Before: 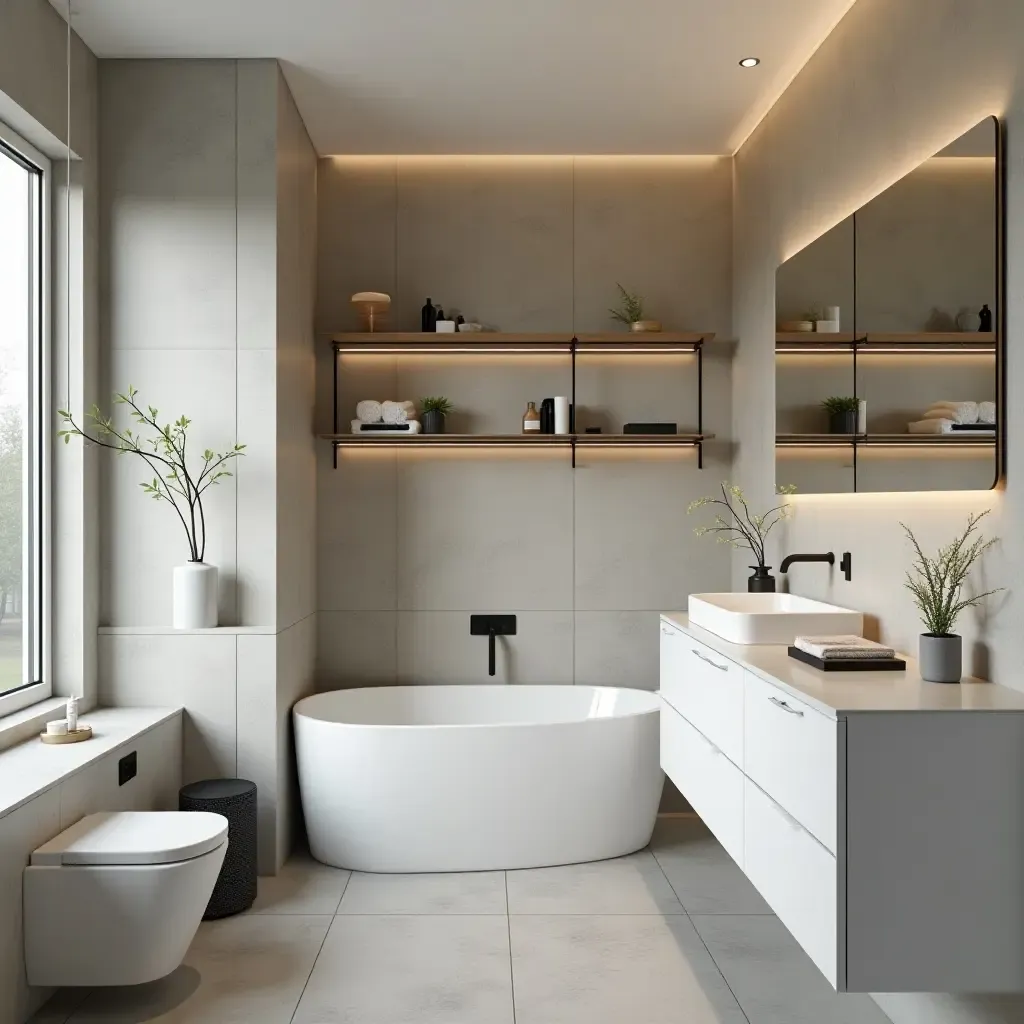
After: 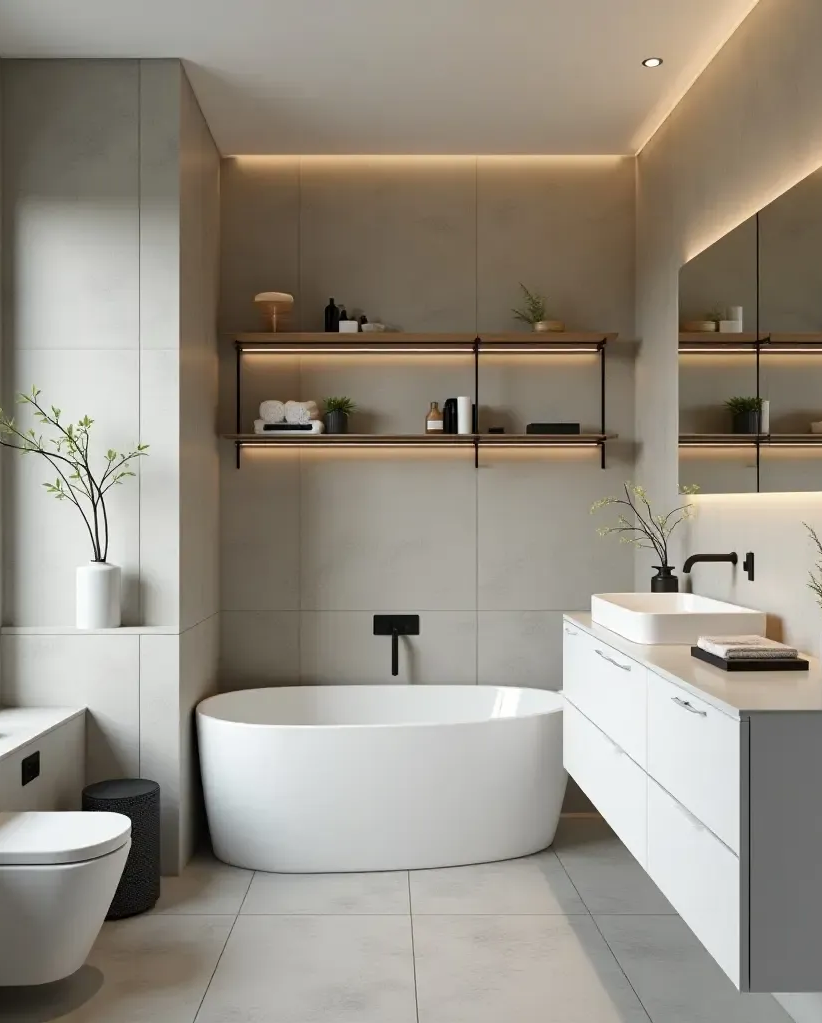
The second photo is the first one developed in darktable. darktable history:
crop and rotate: left 9.513%, right 10.151%
